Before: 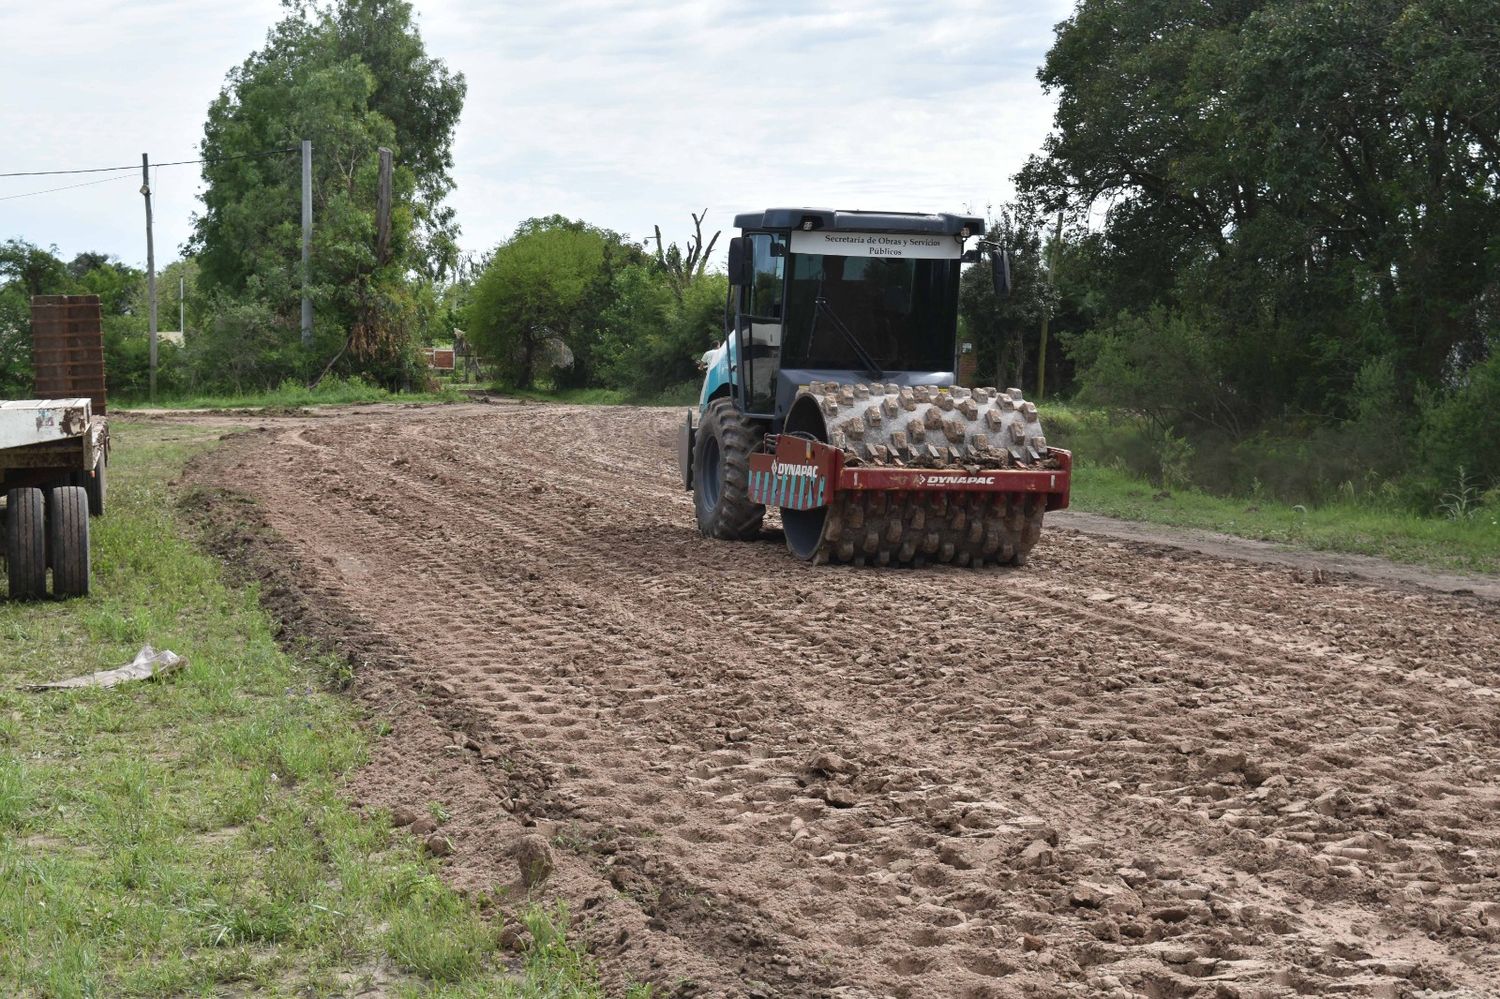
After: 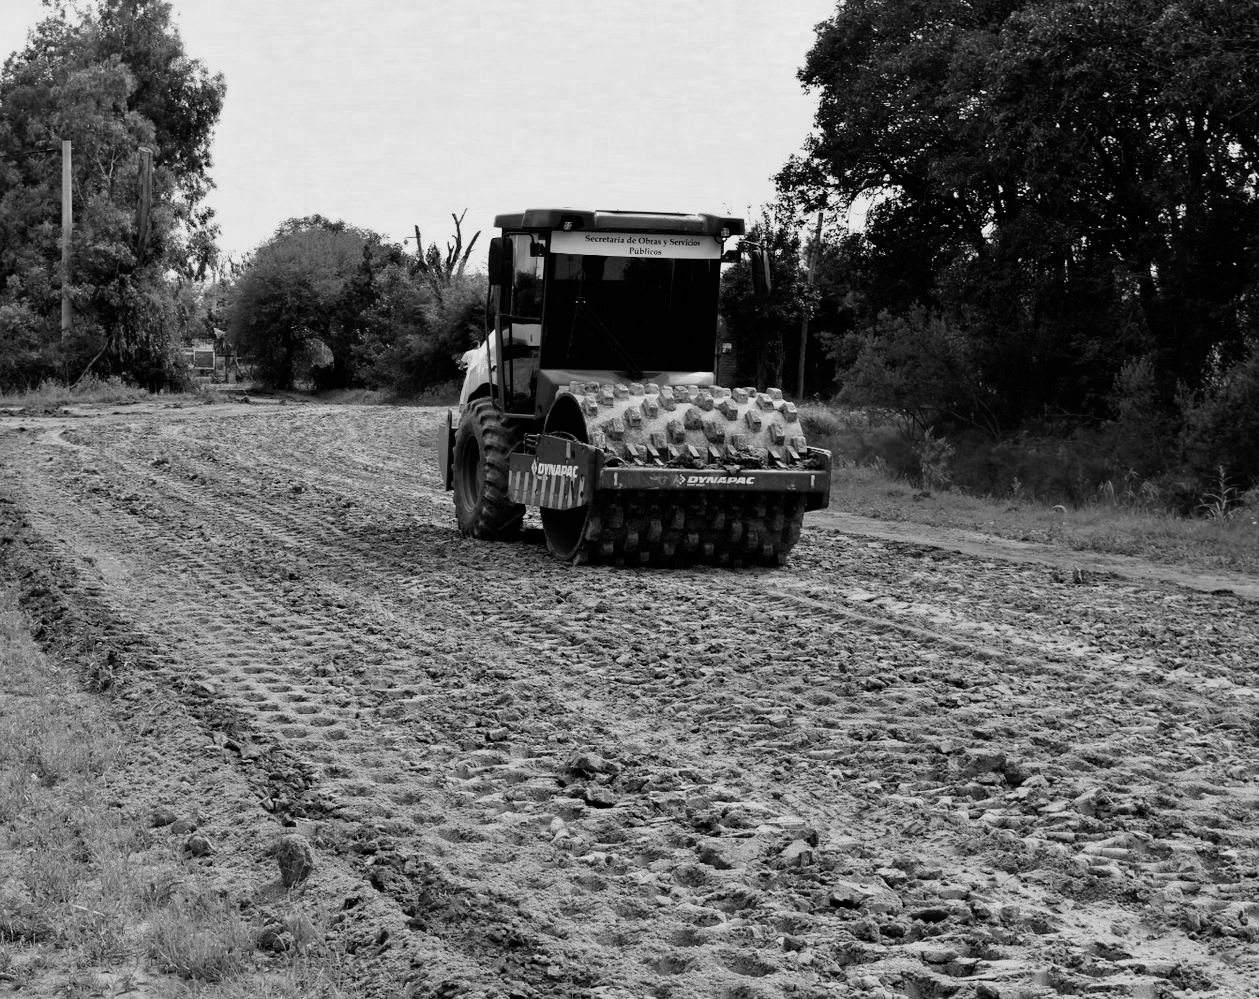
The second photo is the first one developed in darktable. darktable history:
crop: left 16.057%
filmic rgb: black relative exposure -5.08 EV, white relative exposure 3.99 EV, hardness 2.88, contrast 1.298, highlights saturation mix -10.43%, color science v6 (2022)
color zones: curves: ch0 [(0, 0.613) (0.01, 0.613) (0.245, 0.448) (0.498, 0.529) (0.642, 0.665) (0.879, 0.777) (0.99, 0.613)]; ch1 [(0, 0) (0.143, 0) (0.286, 0) (0.429, 0) (0.571, 0) (0.714, 0) (0.857, 0)]
